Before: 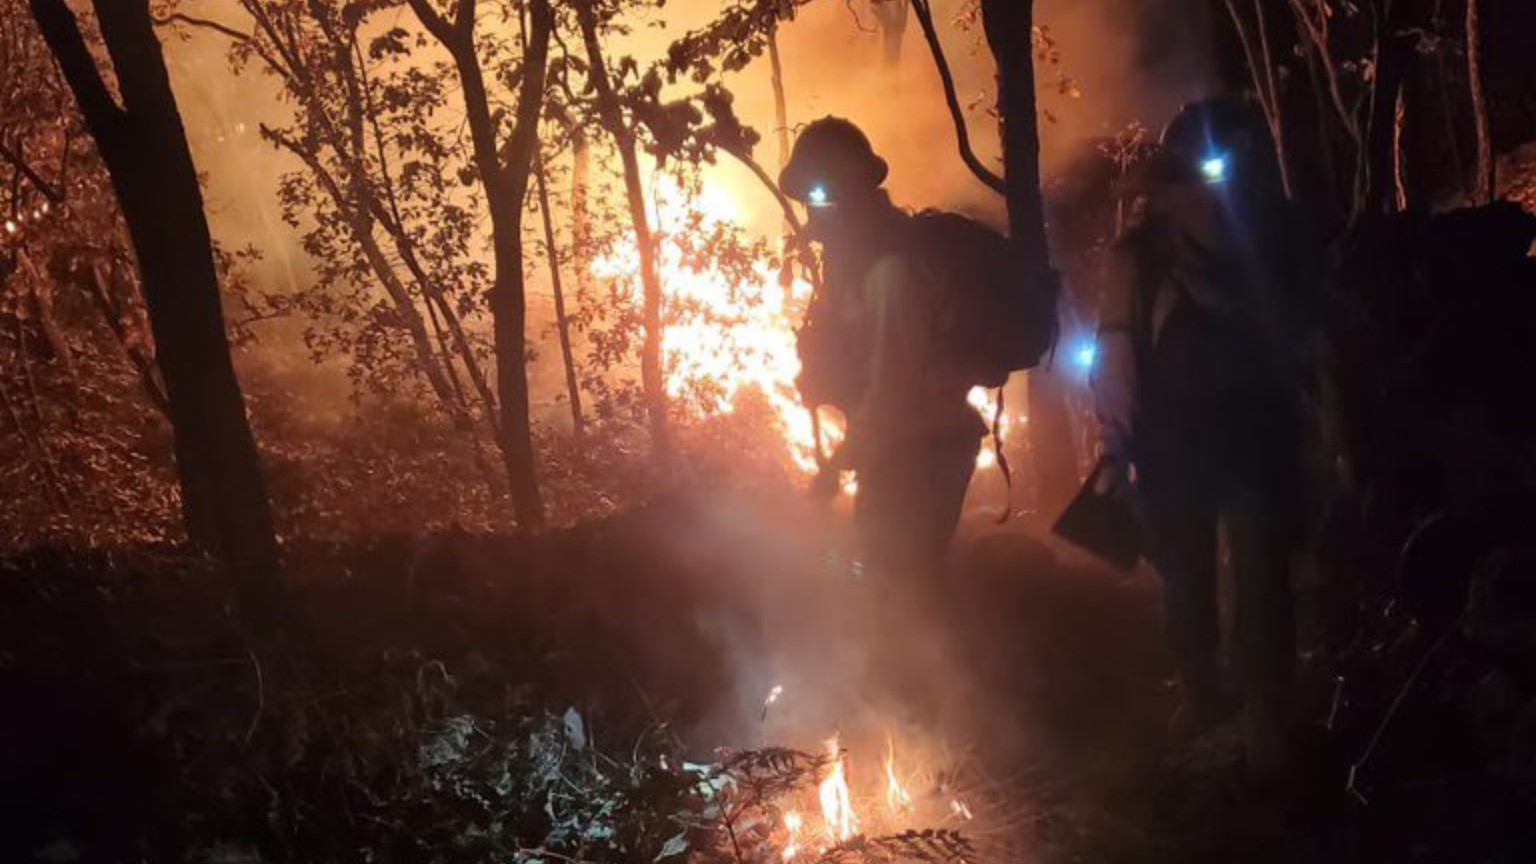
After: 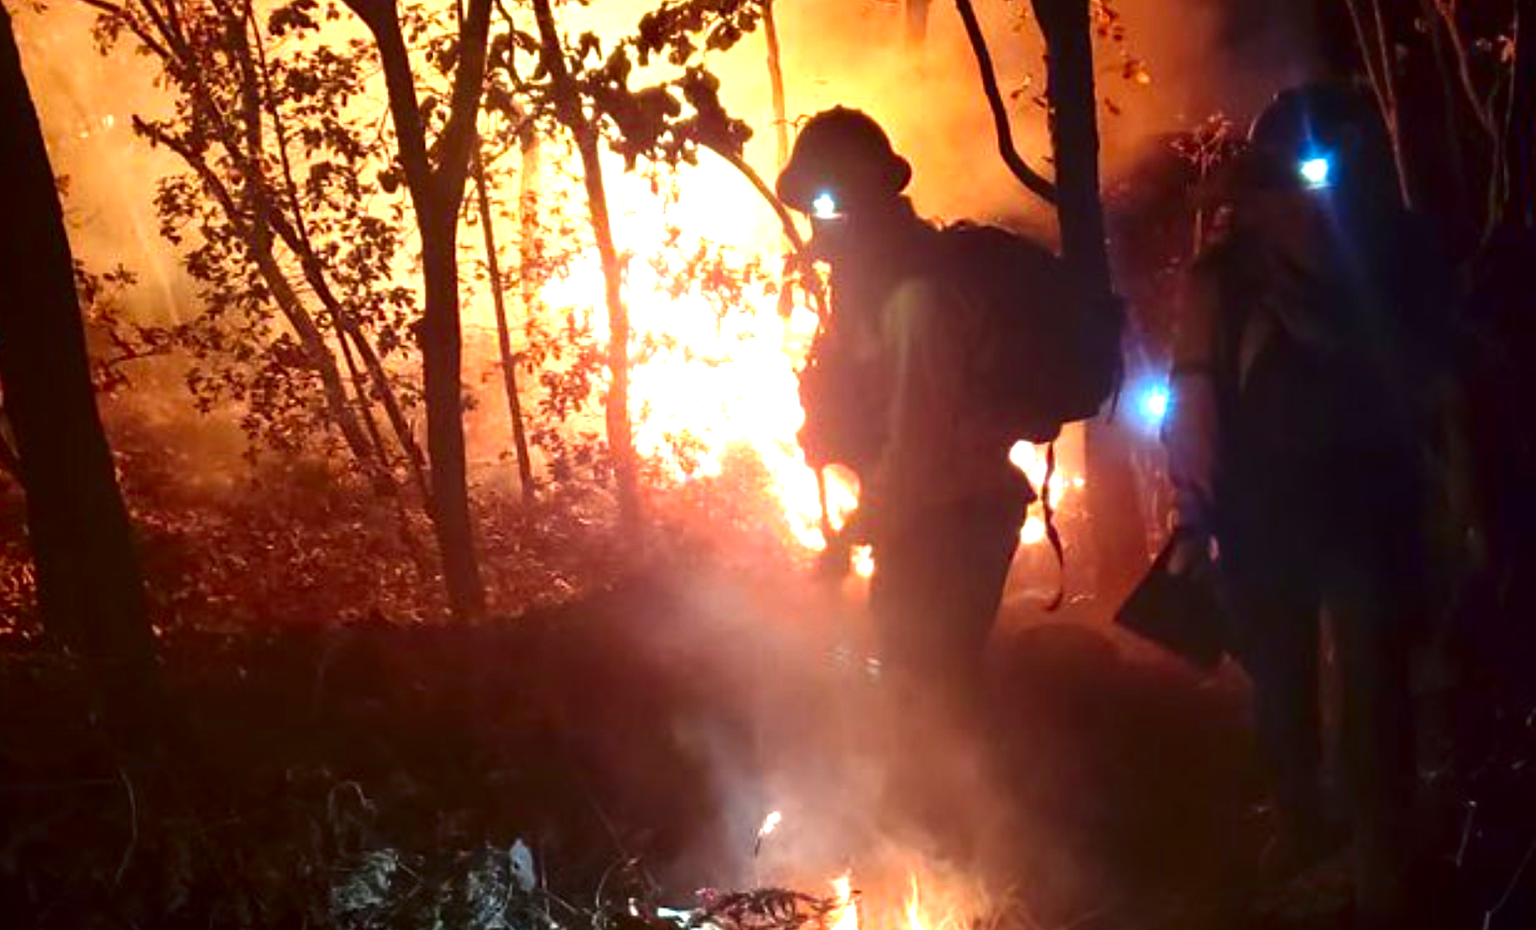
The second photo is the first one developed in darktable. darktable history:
exposure: black level correction 0, exposure 1.105 EV, compensate highlight preservation false
contrast brightness saturation: brightness -0.252, saturation 0.197
crop: left 9.99%, top 3.541%, right 9.285%, bottom 9.546%
